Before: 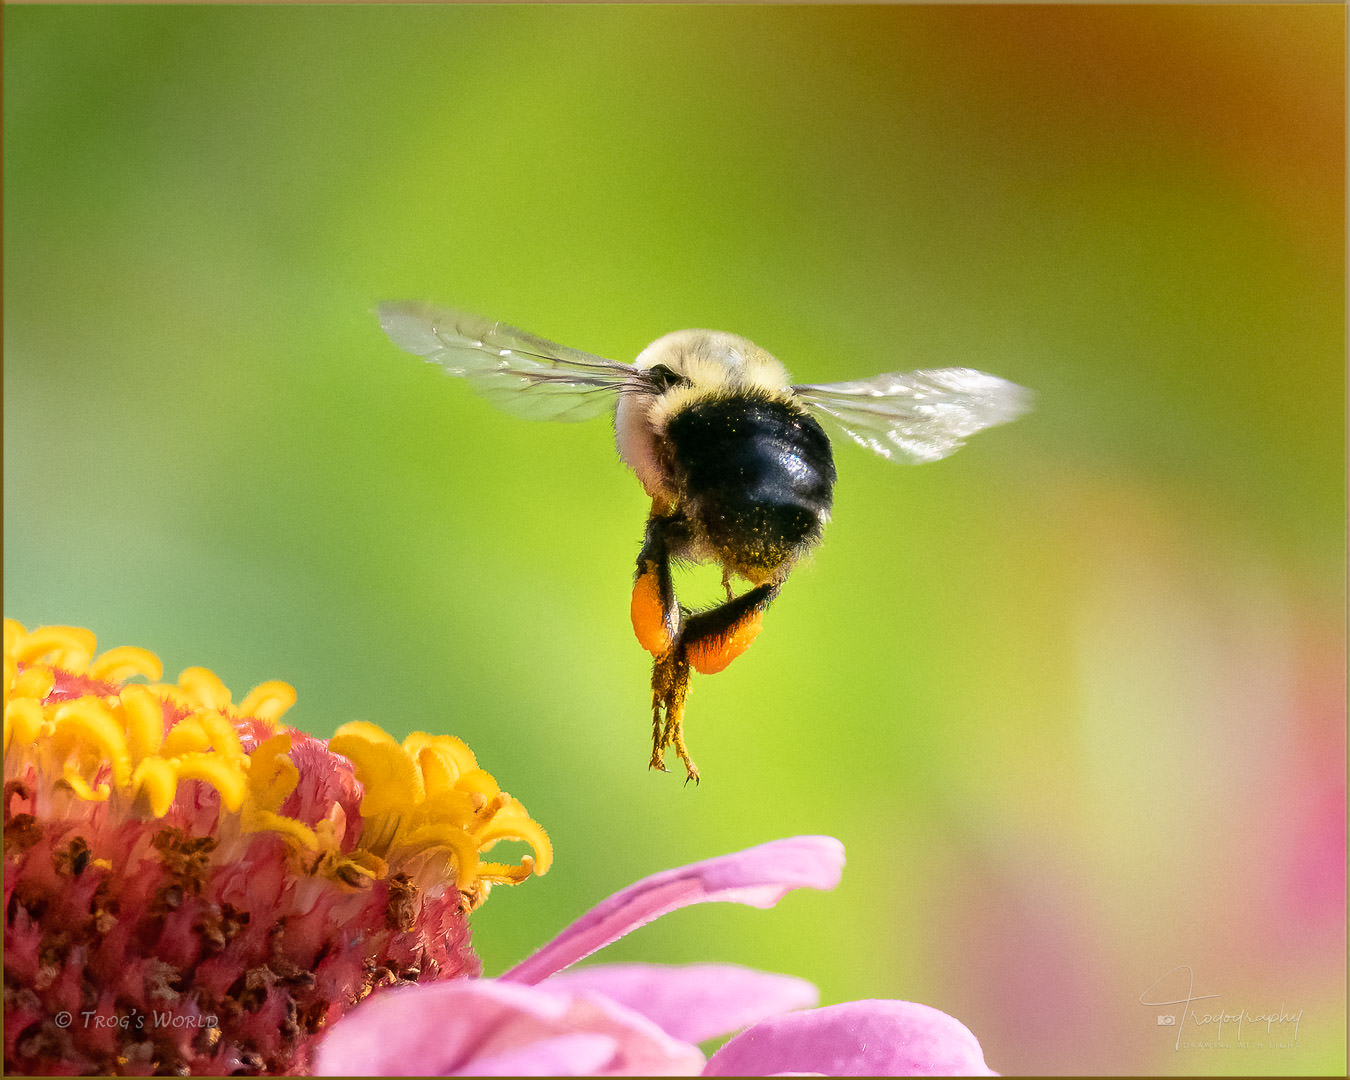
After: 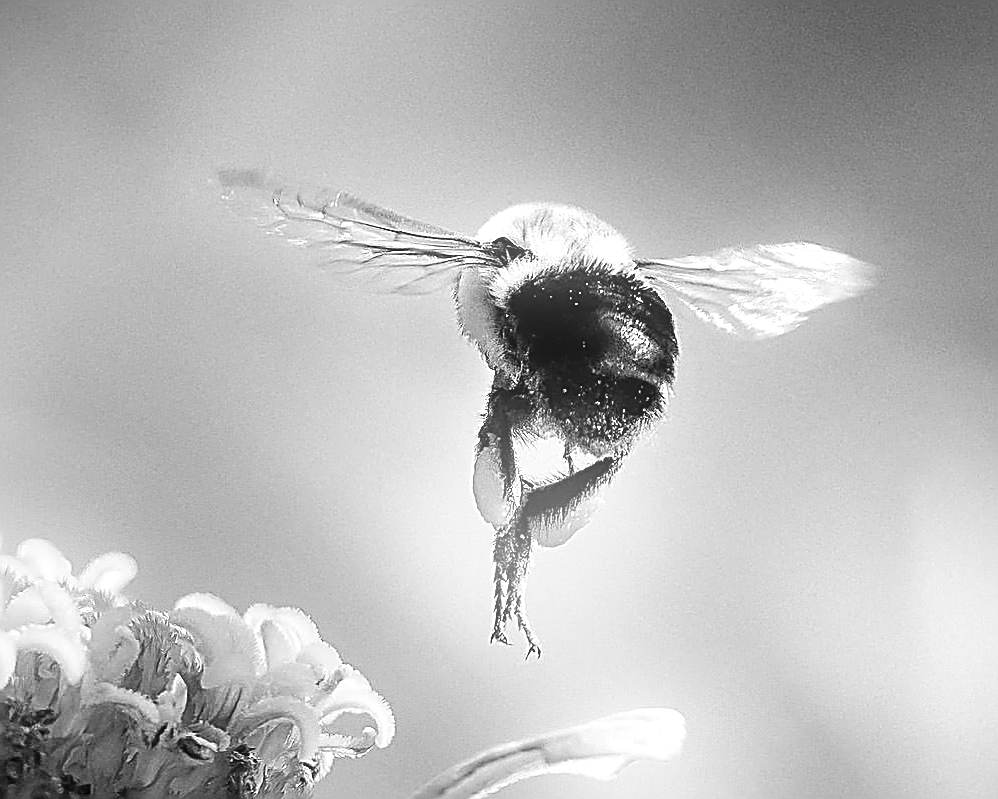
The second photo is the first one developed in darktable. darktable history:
monochrome: on, module defaults
sharpen: amount 1.861
crop and rotate: left 11.831%, top 11.346%, right 13.429%, bottom 13.899%
tone equalizer: -8 EV -0.75 EV, -7 EV -0.7 EV, -6 EV -0.6 EV, -5 EV -0.4 EV, -3 EV 0.4 EV, -2 EV 0.6 EV, -1 EV 0.7 EV, +0 EV 0.75 EV, edges refinement/feathering 500, mask exposure compensation -1.57 EV, preserve details no
color balance: mode lift, gamma, gain (sRGB), lift [1.04, 1, 1, 0.97], gamma [1.01, 1, 1, 0.97], gain [0.96, 1, 1, 0.97]
rotate and perspective: rotation 0.174°, lens shift (vertical) 0.013, lens shift (horizontal) 0.019, shear 0.001, automatic cropping original format, crop left 0.007, crop right 0.991, crop top 0.016, crop bottom 0.997
bloom: size 9%, threshold 100%, strength 7%
exposure: black level correction 0, compensate exposure bias true, compensate highlight preservation false
